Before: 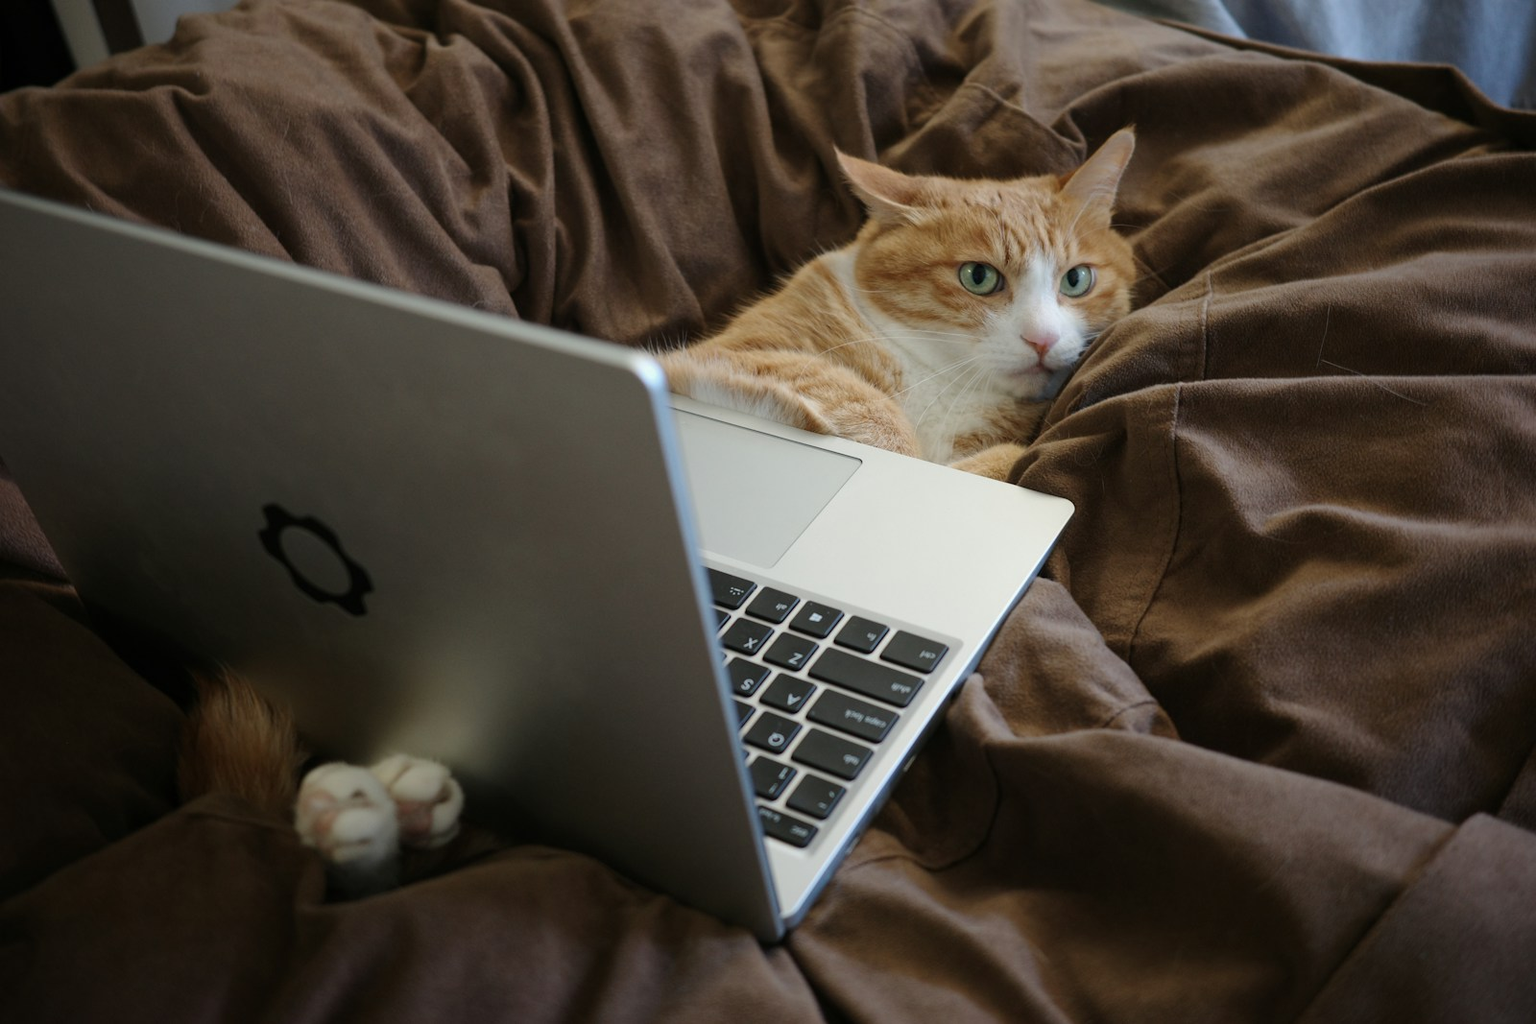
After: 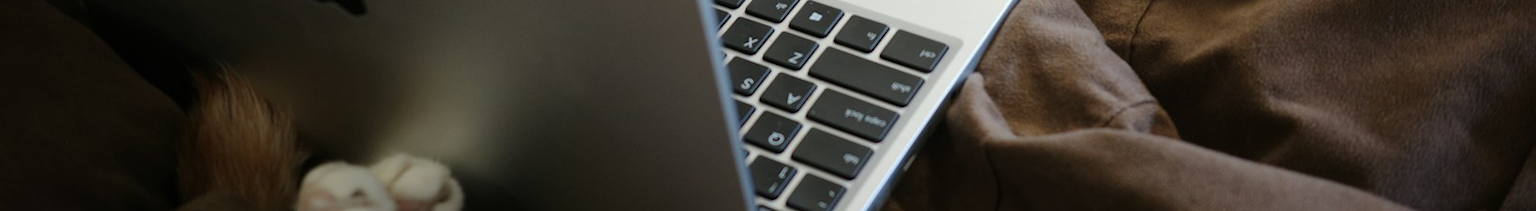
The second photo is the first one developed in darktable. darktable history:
crop and rotate: top 58.749%, bottom 20.605%
